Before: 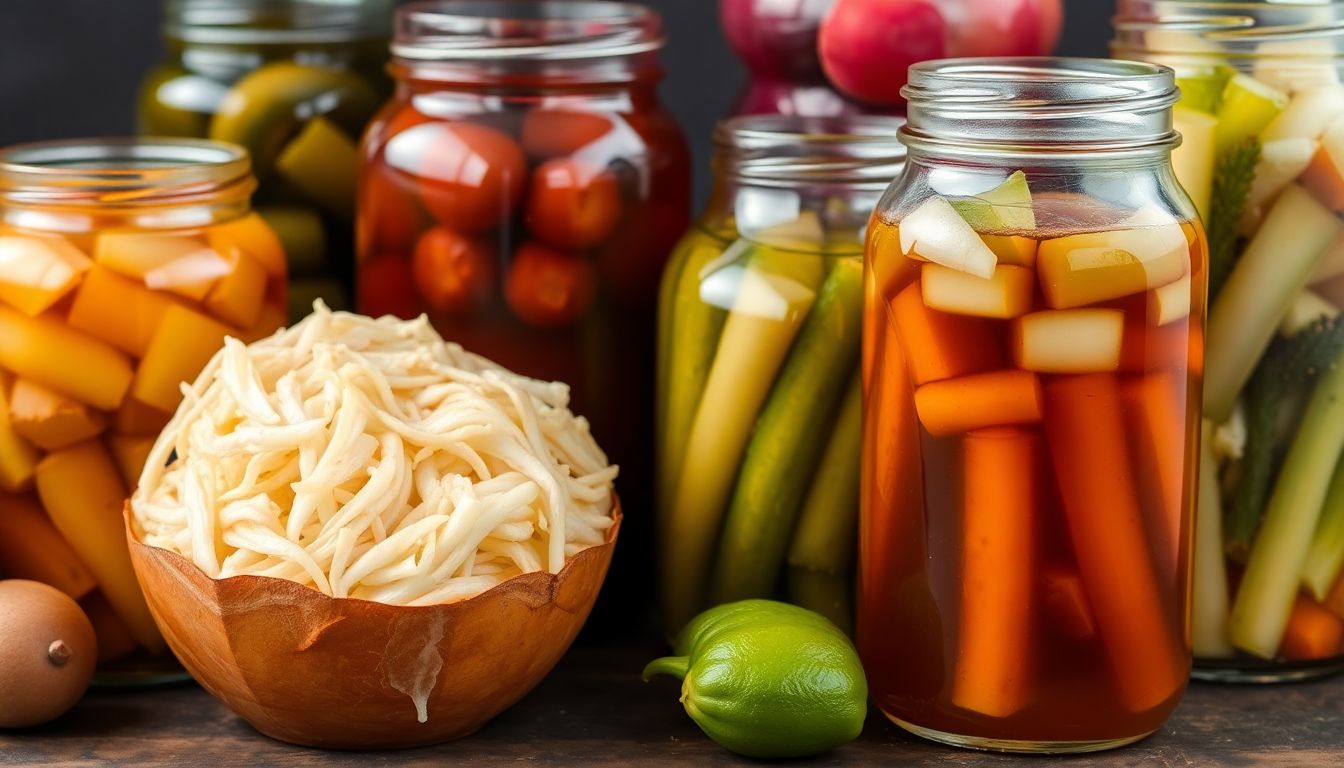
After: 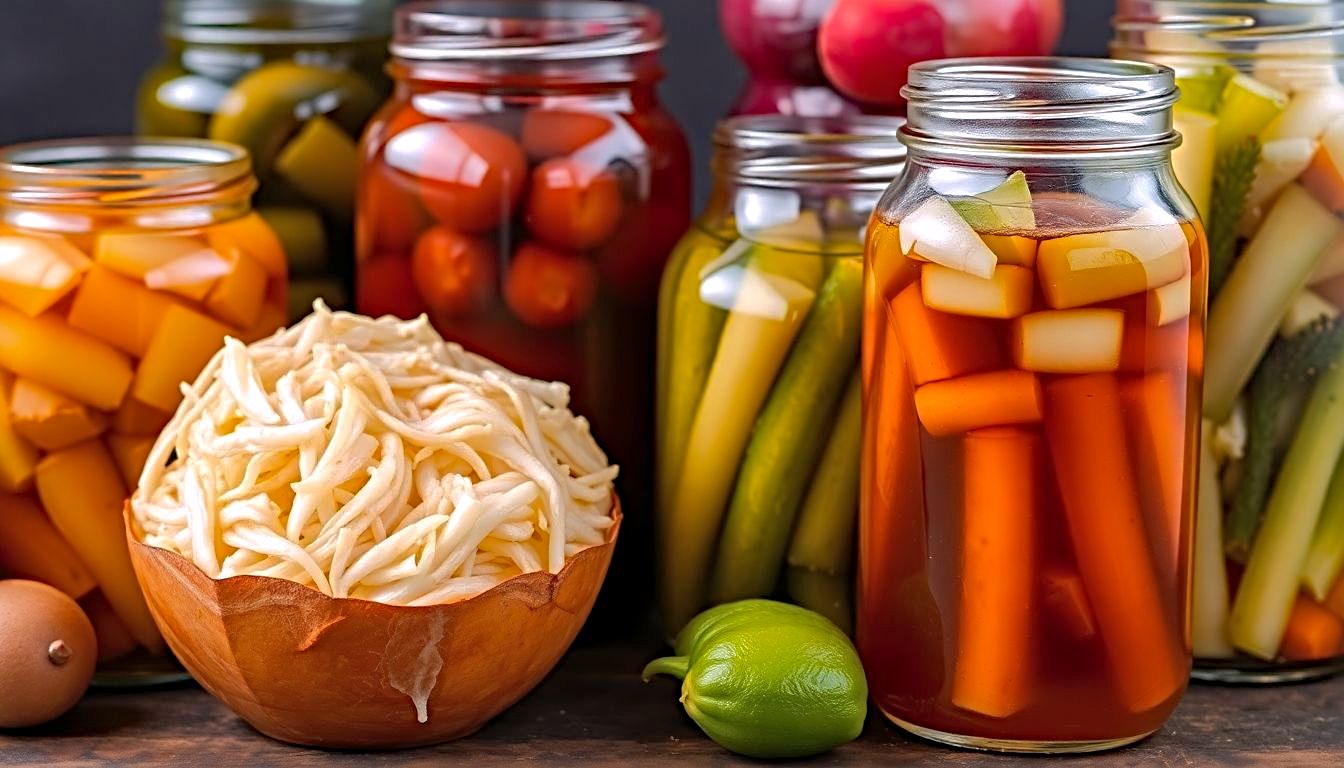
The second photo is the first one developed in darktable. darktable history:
white balance: red 1.05, blue 1.072
sharpen: radius 4.883
shadows and highlights: on, module defaults
haze removal: compatibility mode true, adaptive false
